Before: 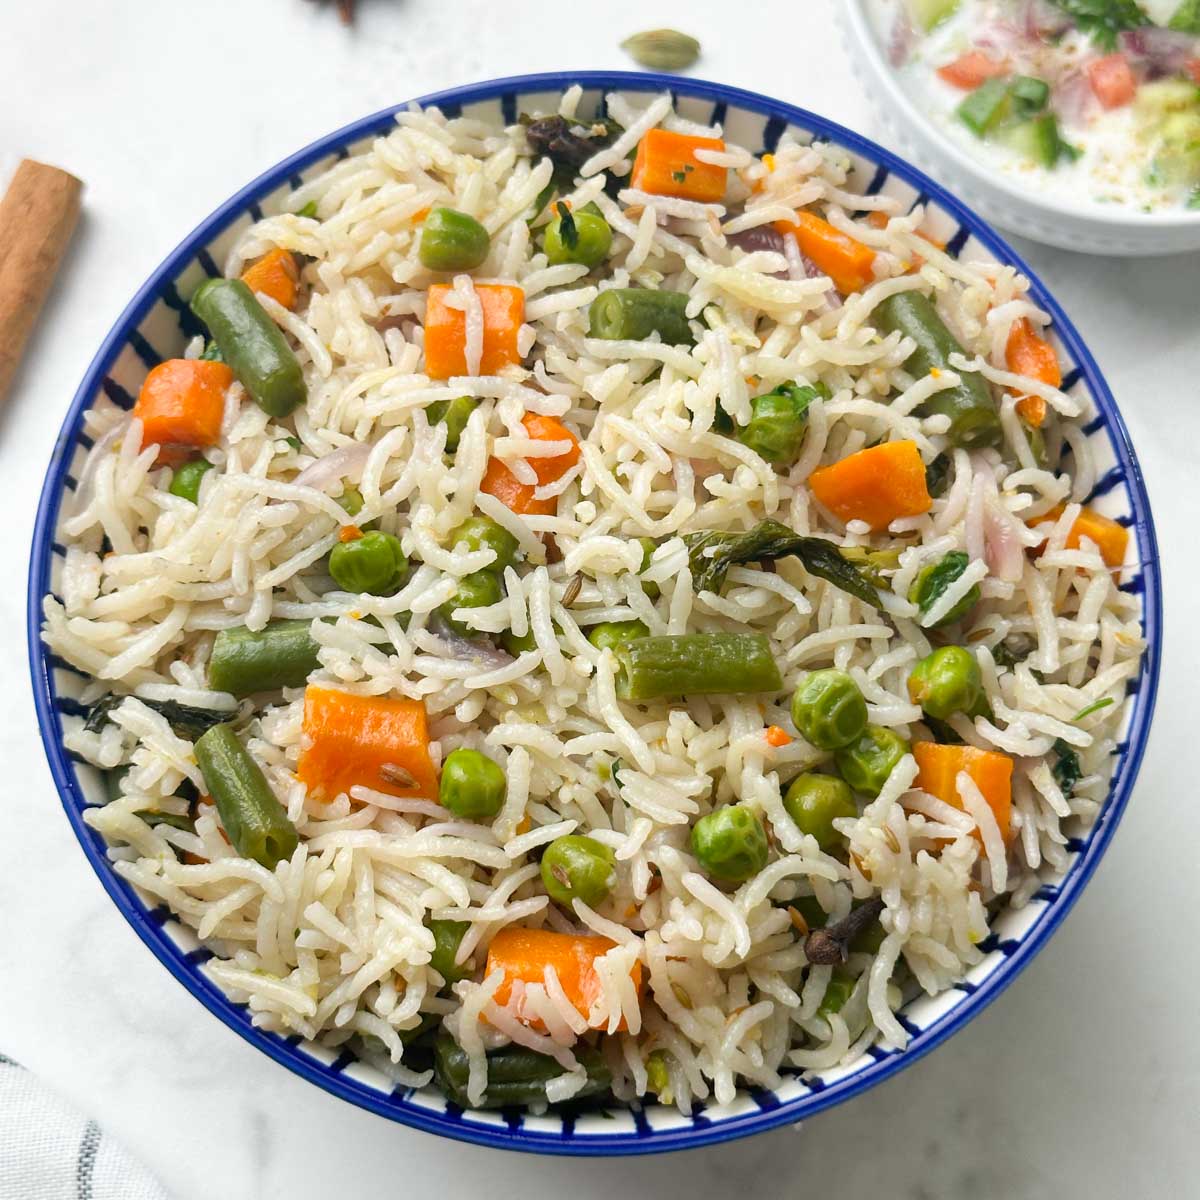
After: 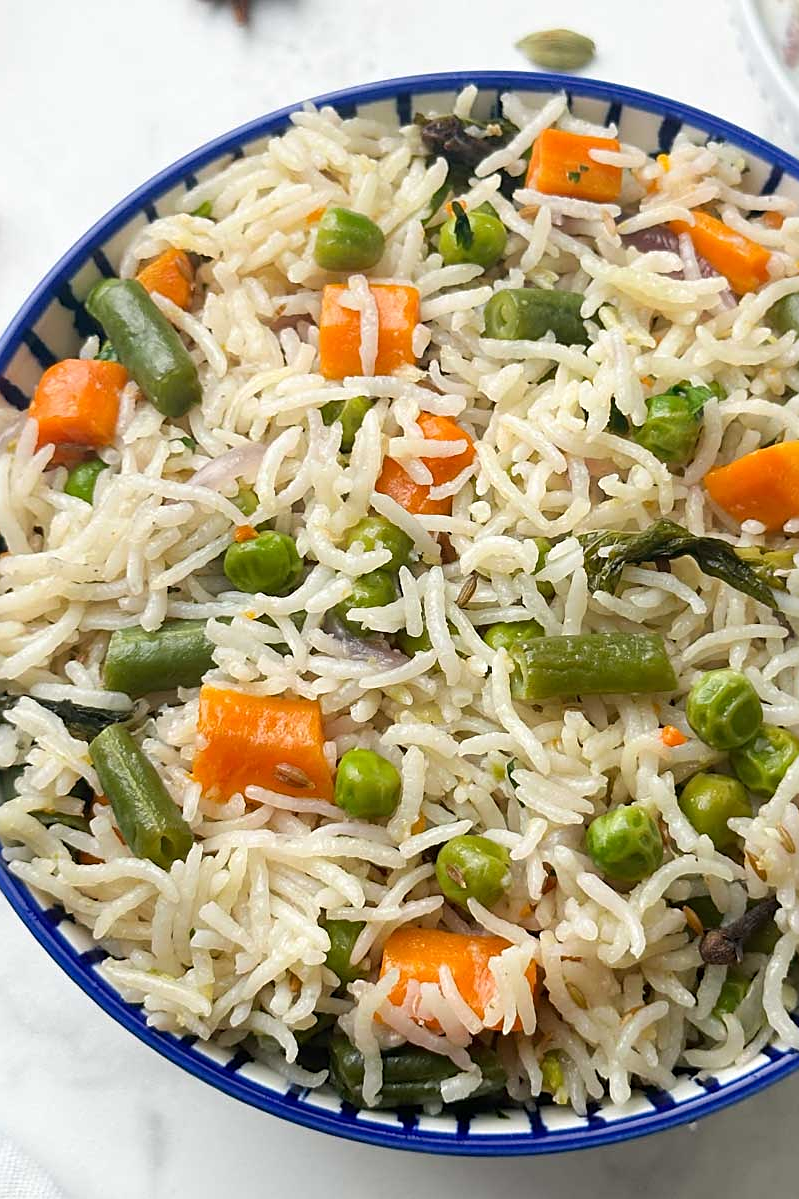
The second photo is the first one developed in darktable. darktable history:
crop and rotate: left 8.786%, right 24.548%
sharpen: on, module defaults
